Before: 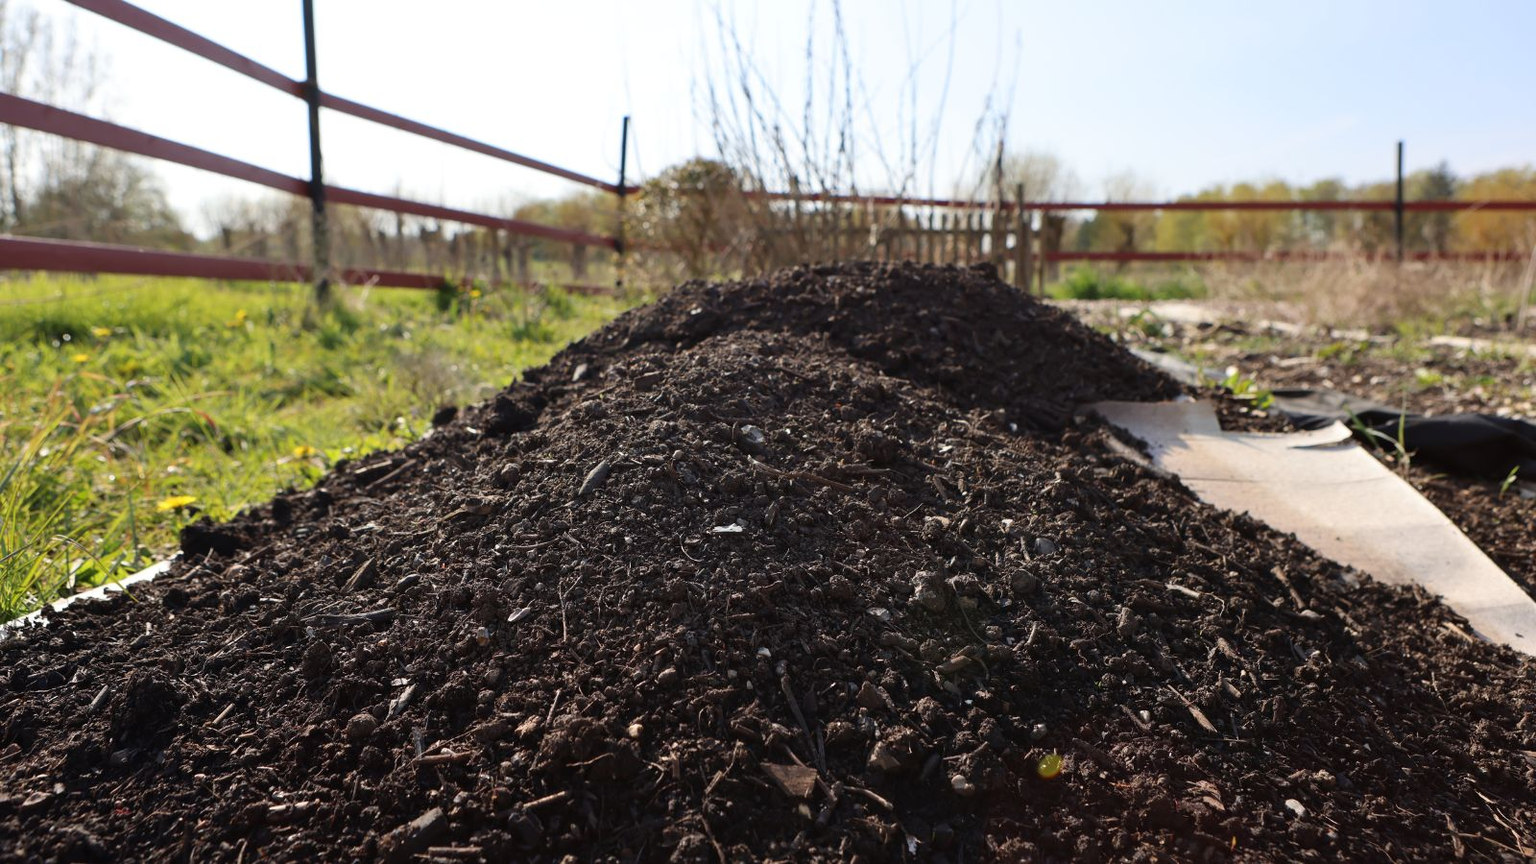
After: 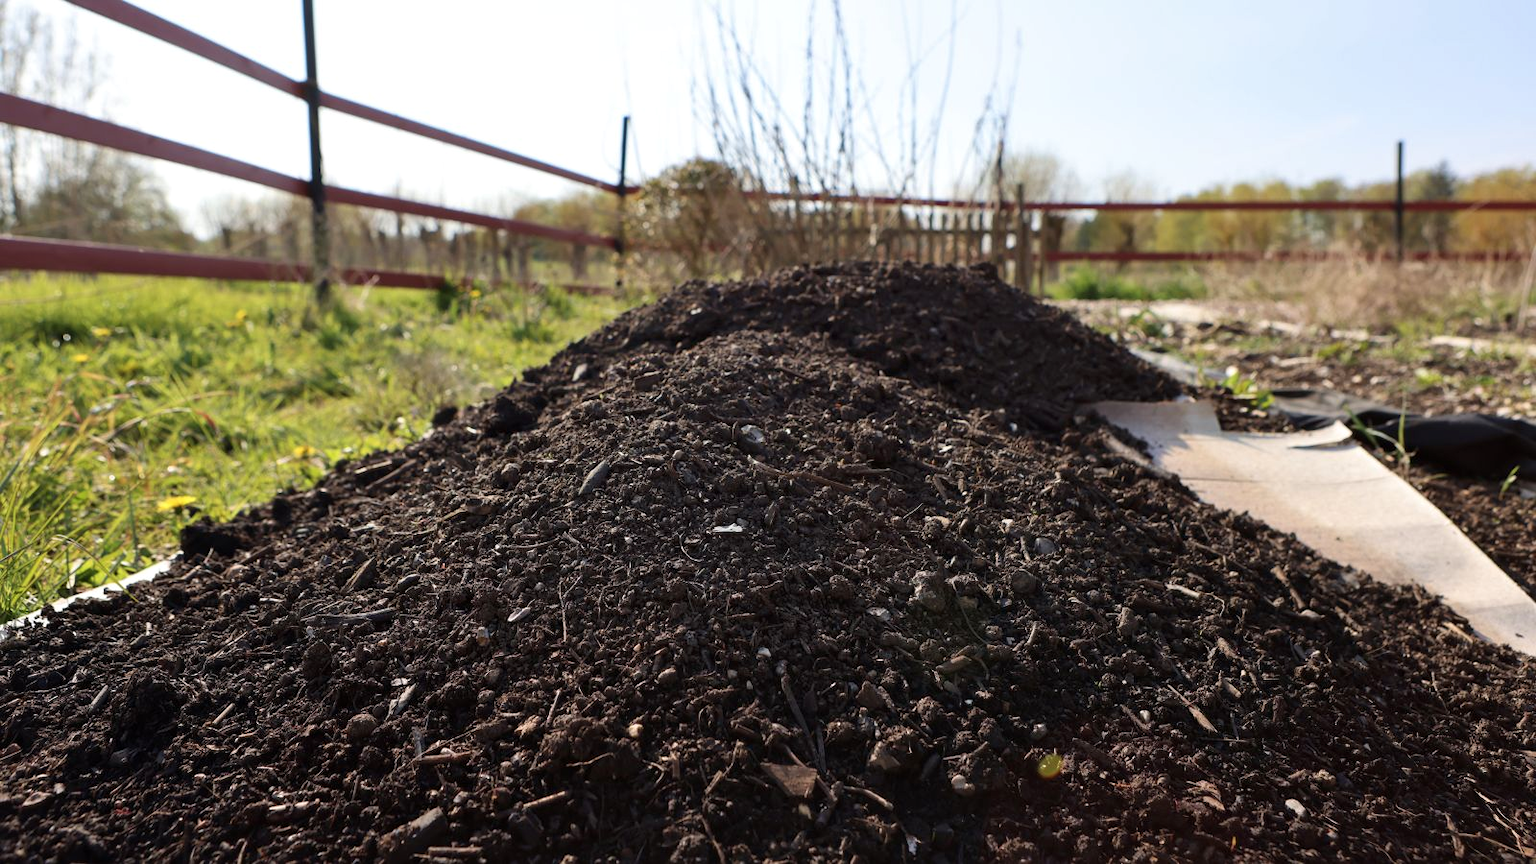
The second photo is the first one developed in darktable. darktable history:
velvia: strength 15% | blend: blend mode lighten, opacity 100%; mask: uniform (no mask)
contrast brightness saturation: saturation -0.05
local contrast: mode bilateral grid, contrast 20, coarseness 50, detail 120%, midtone range 0.2
levels: mode automatic, black 0.023%, white 99.97%, levels [0.062, 0.494, 0.925]
